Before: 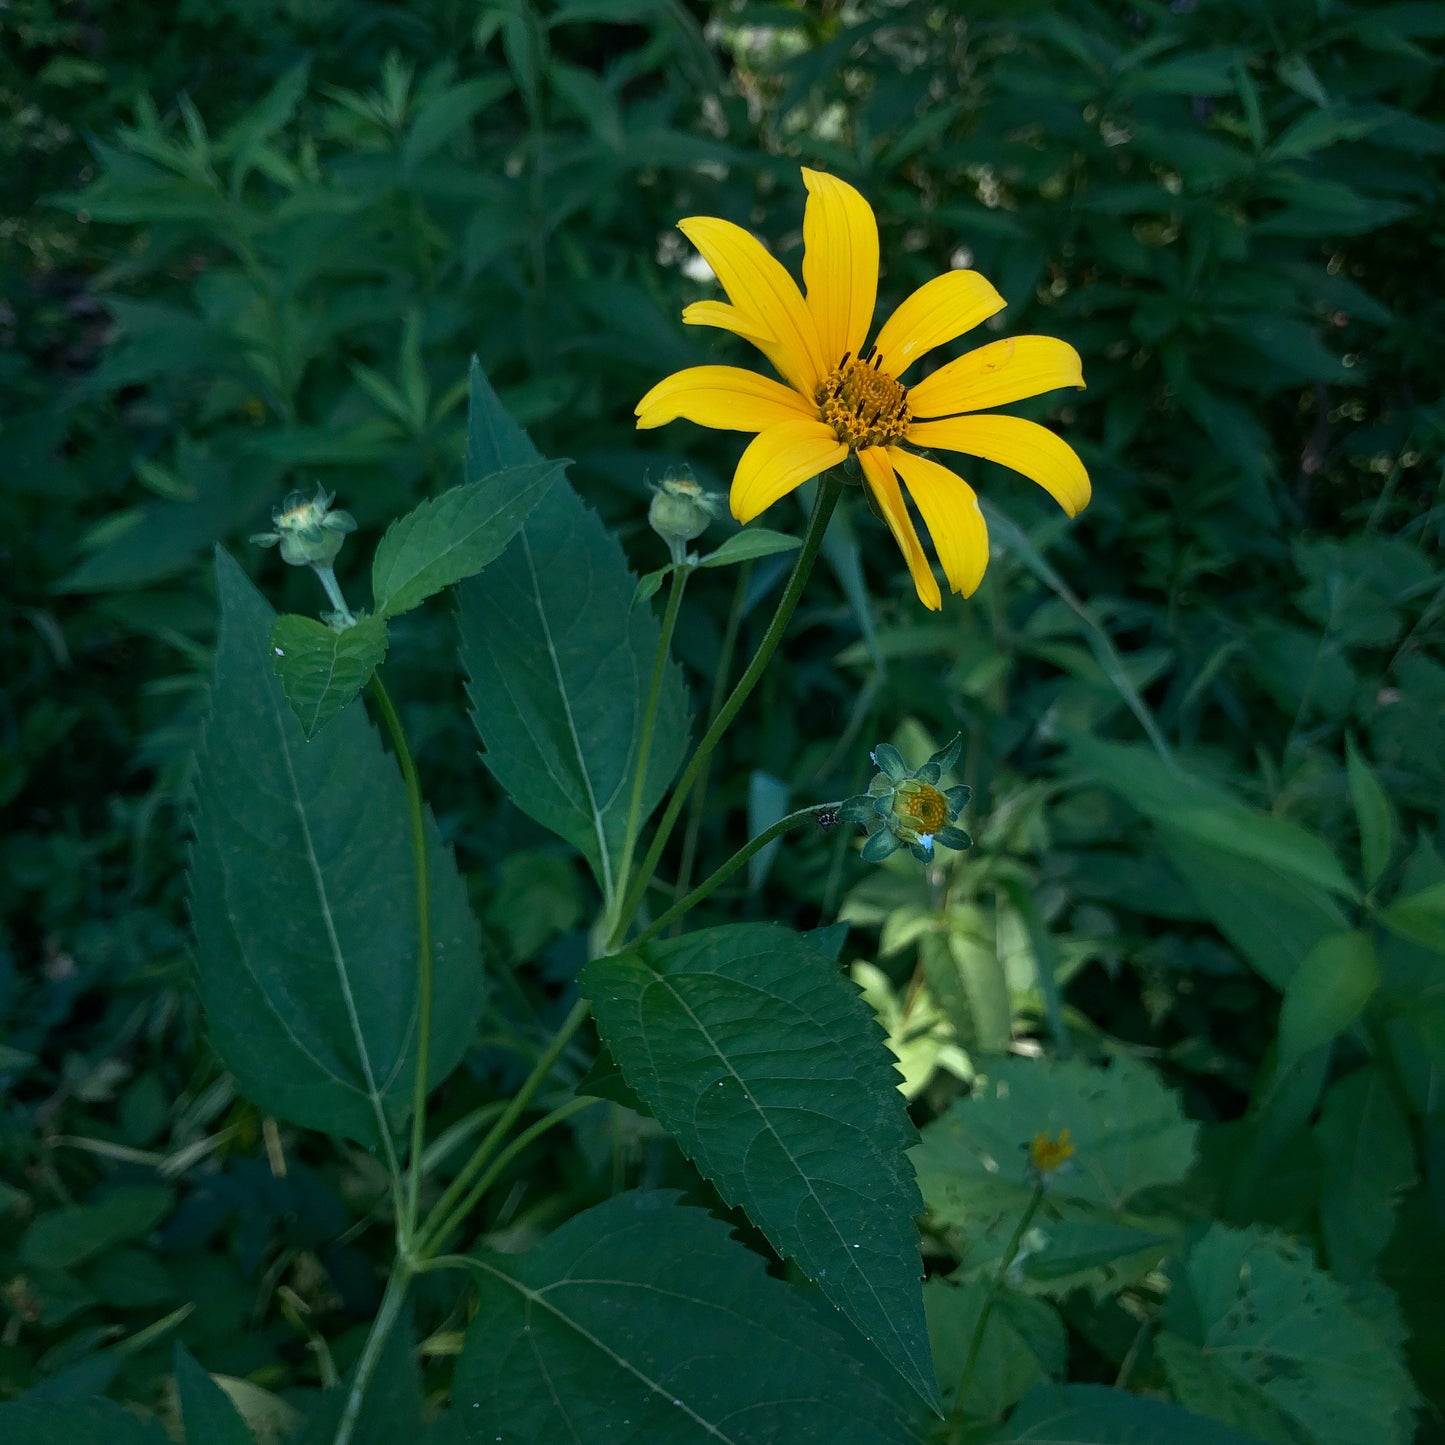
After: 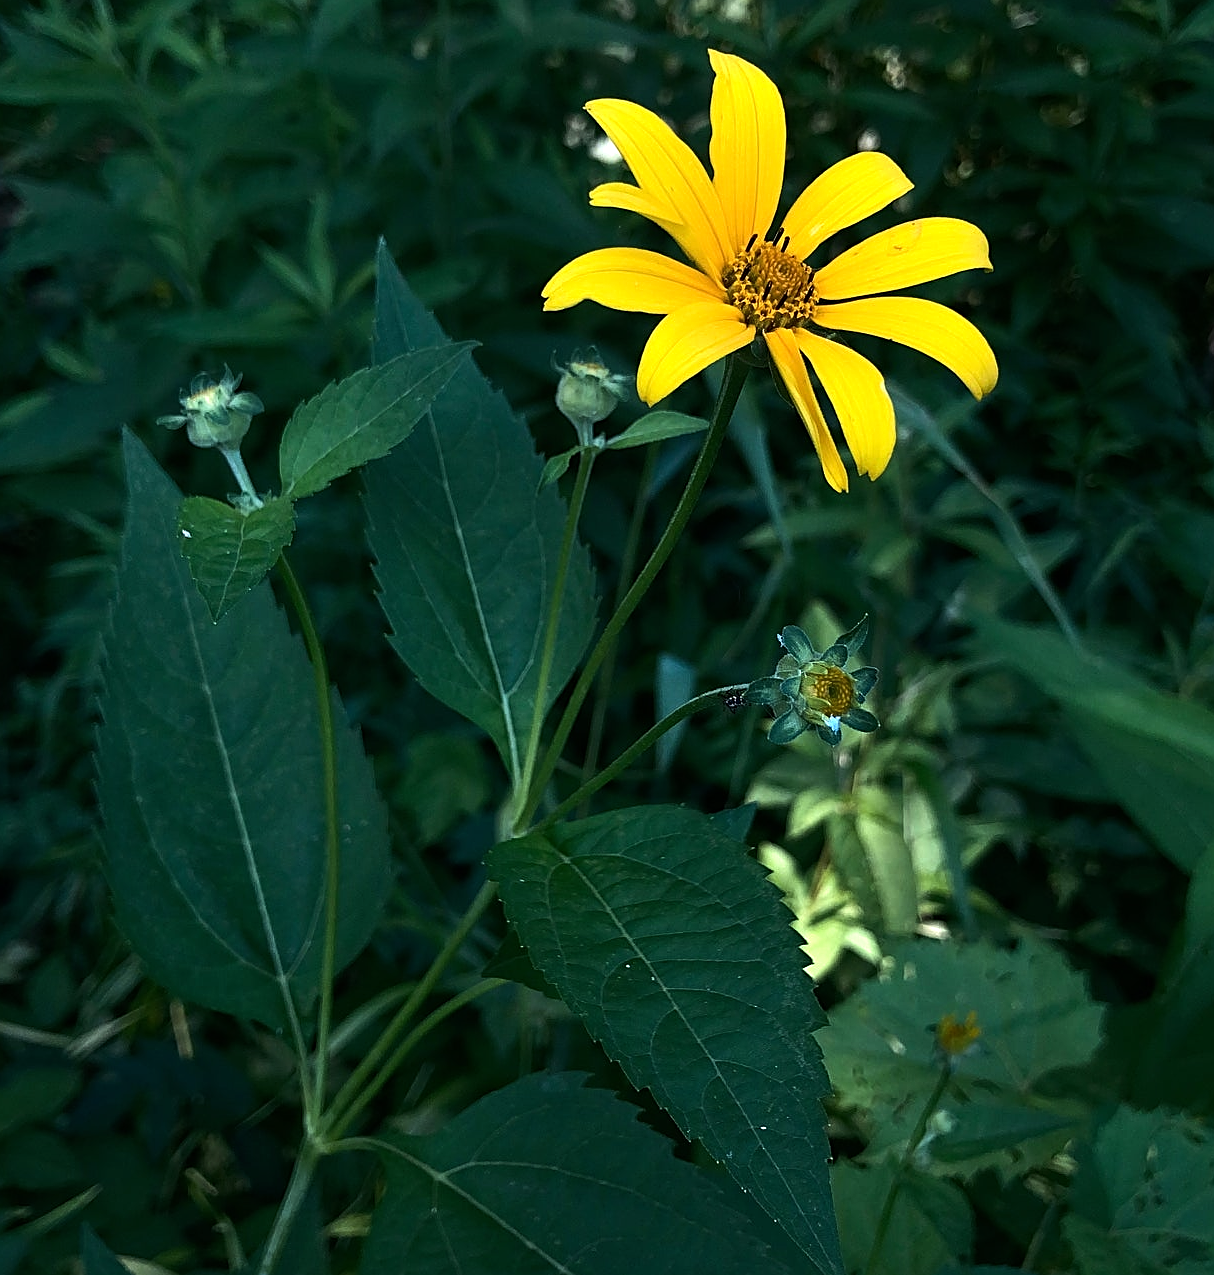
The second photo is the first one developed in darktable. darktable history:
crop: left 6.446%, top 8.188%, right 9.538%, bottom 3.548%
sharpen: on, module defaults
tone equalizer: -8 EV -0.75 EV, -7 EV -0.7 EV, -6 EV -0.6 EV, -5 EV -0.4 EV, -3 EV 0.4 EV, -2 EV 0.6 EV, -1 EV 0.7 EV, +0 EV 0.75 EV, edges refinement/feathering 500, mask exposure compensation -1.57 EV, preserve details no
